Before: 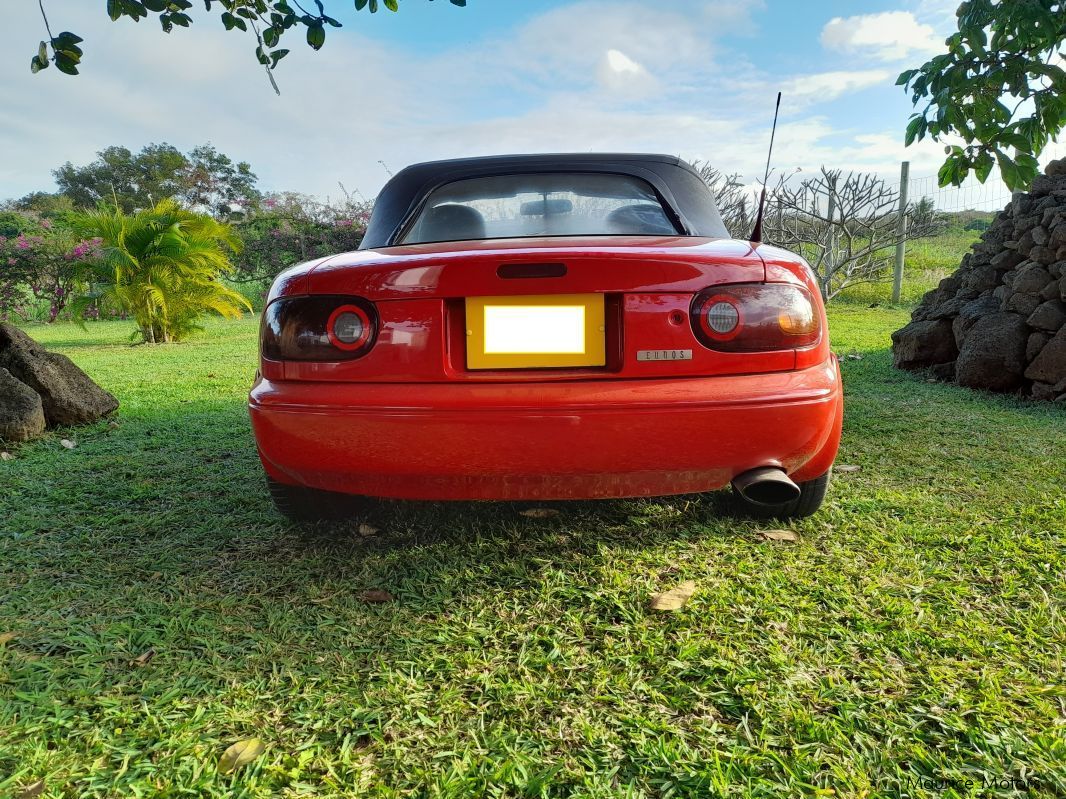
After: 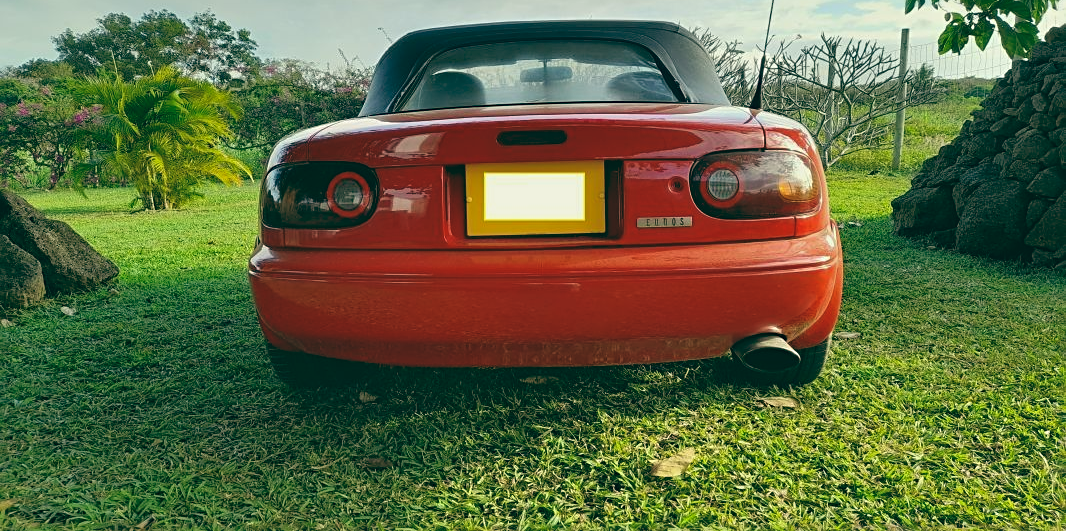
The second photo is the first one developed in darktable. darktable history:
sharpen: radius 2.529, amount 0.323
color balance: lift [1.005, 0.99, 1.007, 1.01], gamma [1, 1.034, 1.032, 0.966], gain [0.873, 1.055, 1.067, 0.933]
crop: top 16.727%, bottom 16.727%
